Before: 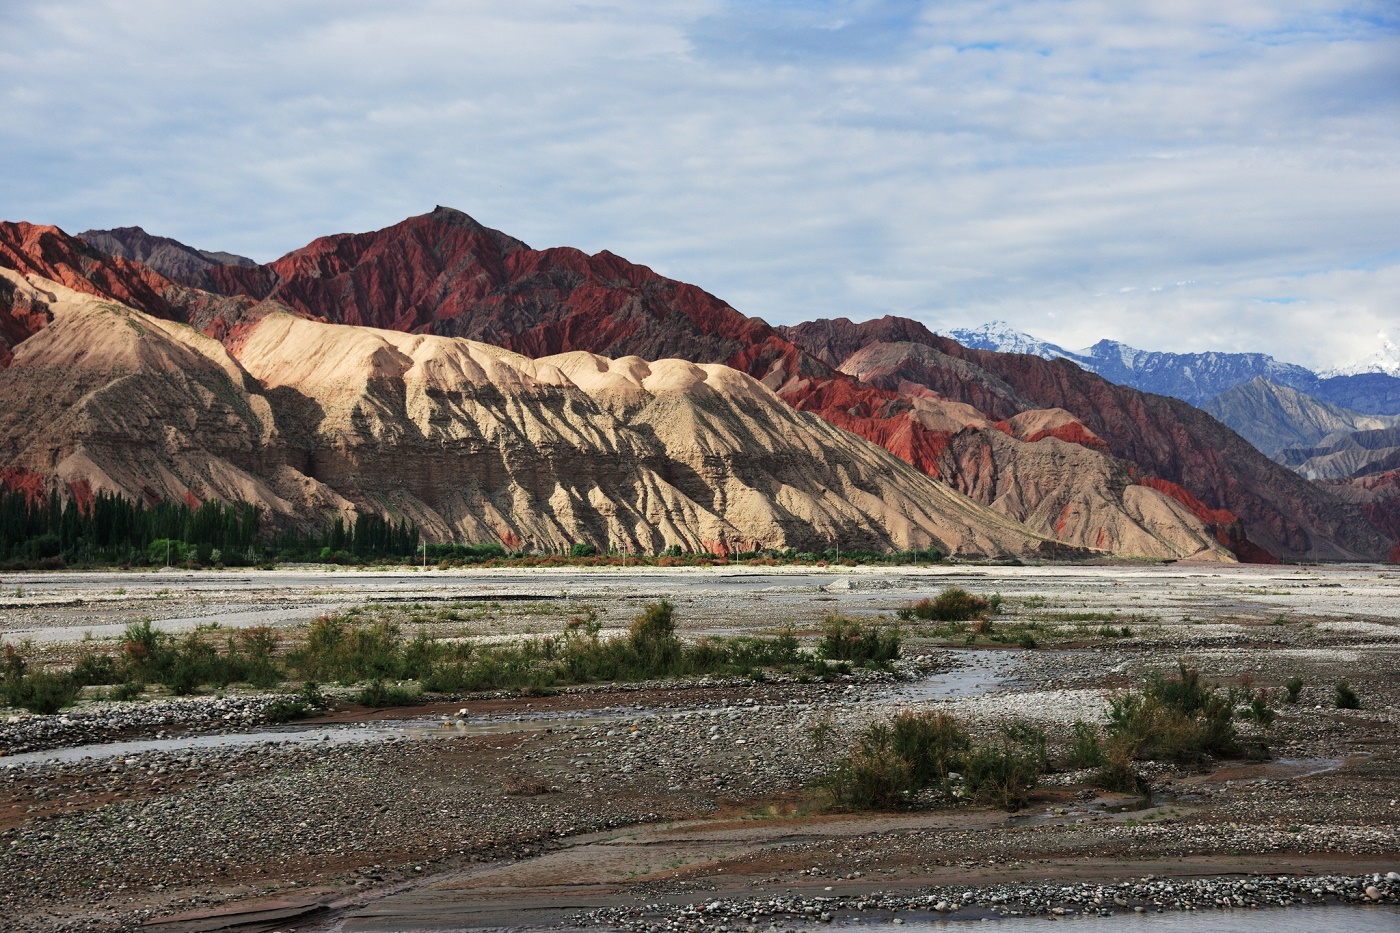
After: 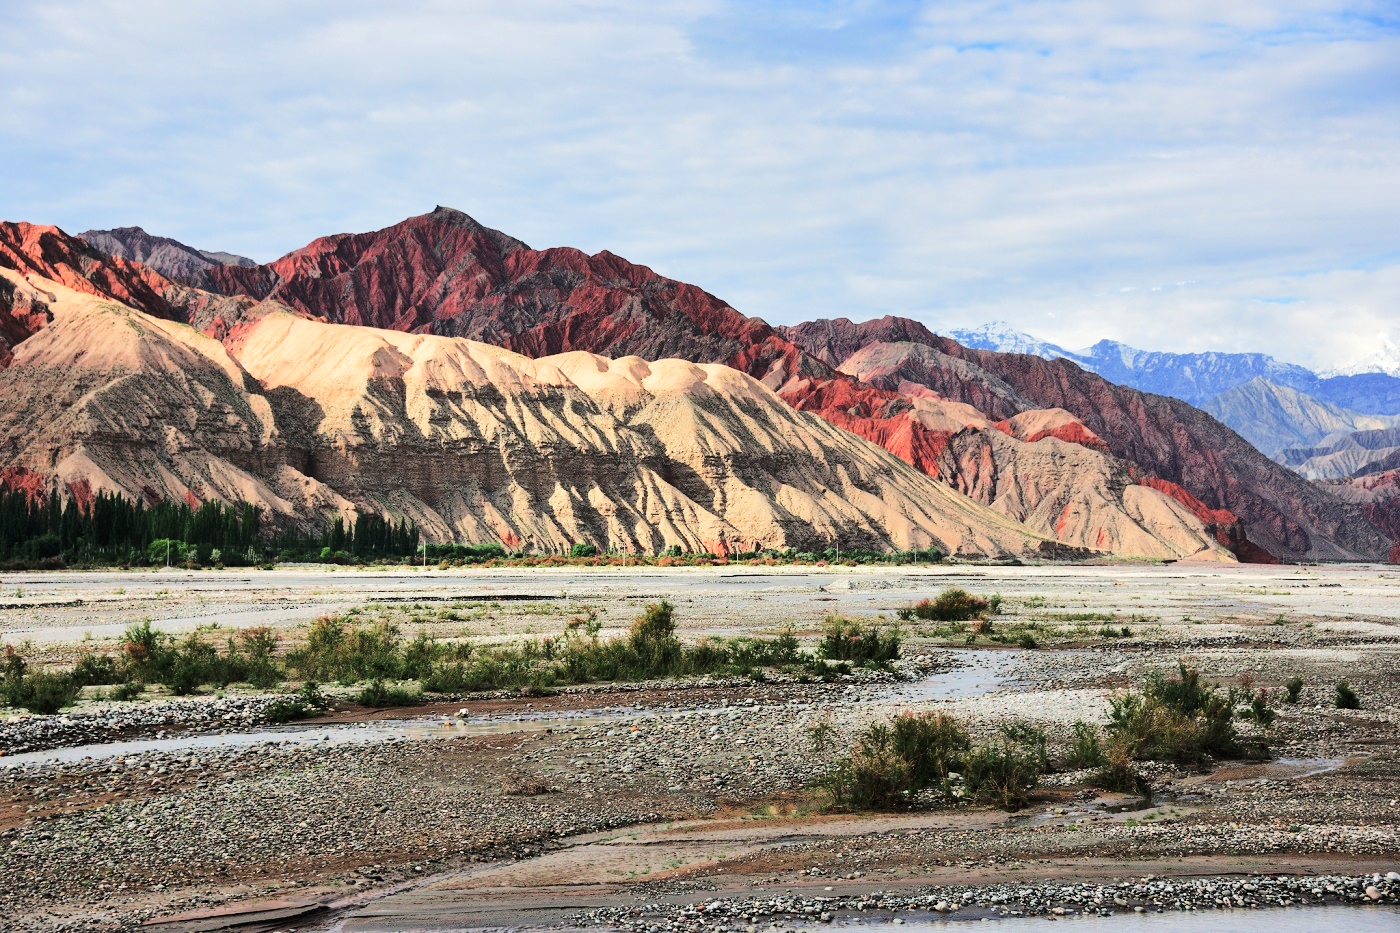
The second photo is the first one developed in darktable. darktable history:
shadows and highlights: shadows 36.49, highlights -26.93, soften with gaussian
tone equalizer: -7 EV 0.159 EV, -6 EV 0.585 EV, -5 EV 1.14 EV, -4 EV 1.35 EV, -3 EV 1.16 EV, -2 EV 0.6 EV, -1 EV 0.164 EV, edges refinement/feathering 500, mask exposure compensation -1.57 EV, preserve details no
